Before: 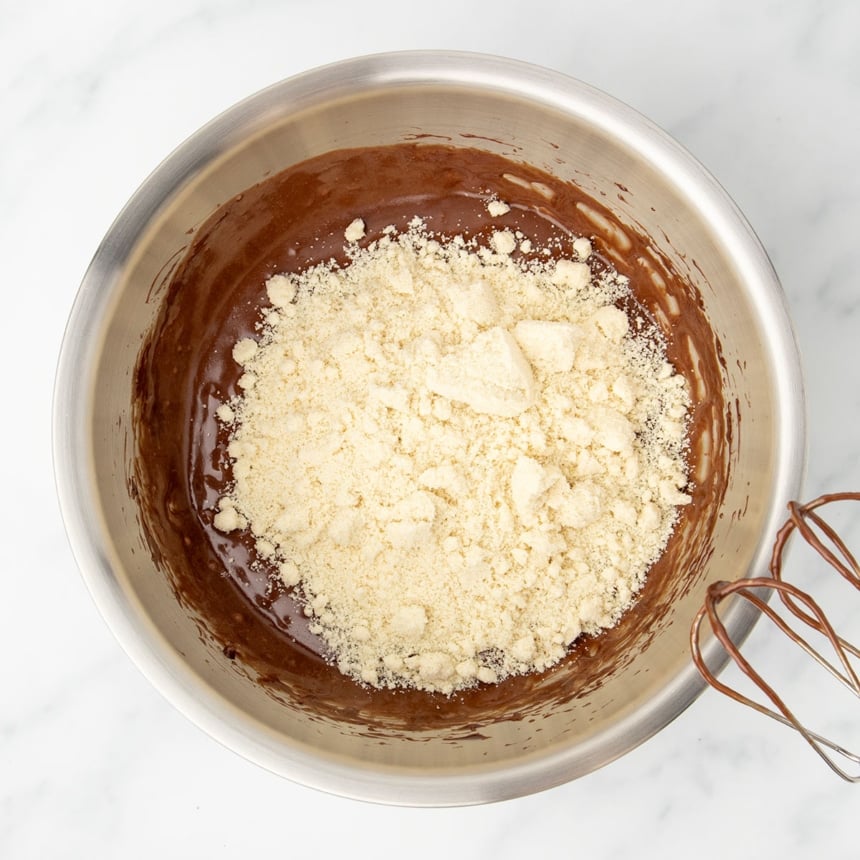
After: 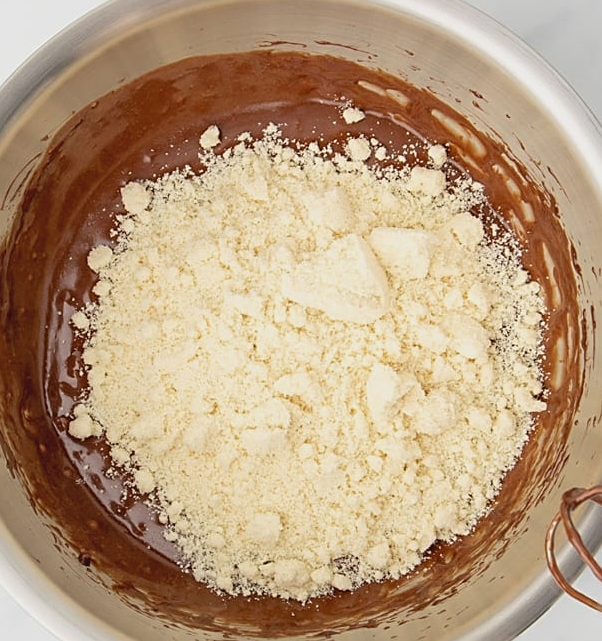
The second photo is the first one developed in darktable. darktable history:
contrast brightness saturation: contrast -0.124
color correction: highlights a* 0.066, highlights b* -0.295
crop and rotate: left 16.919%, top 10.884%, right 13.059%, bottom 14.49%
sharpen: on, module defaults
